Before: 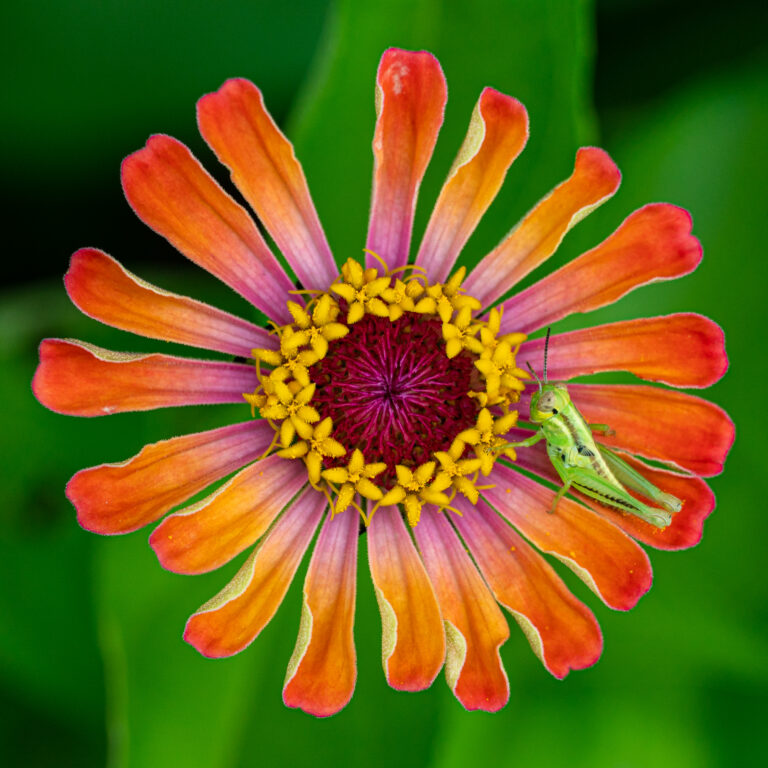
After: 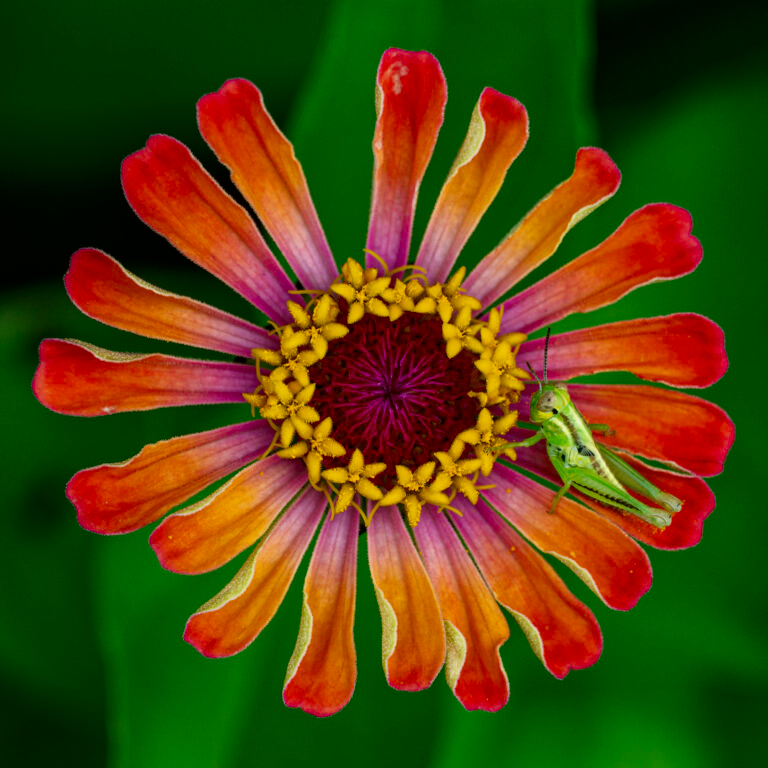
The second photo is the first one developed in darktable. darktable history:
contrast brightness saturation: brightness -0.201, saturation 0.076
